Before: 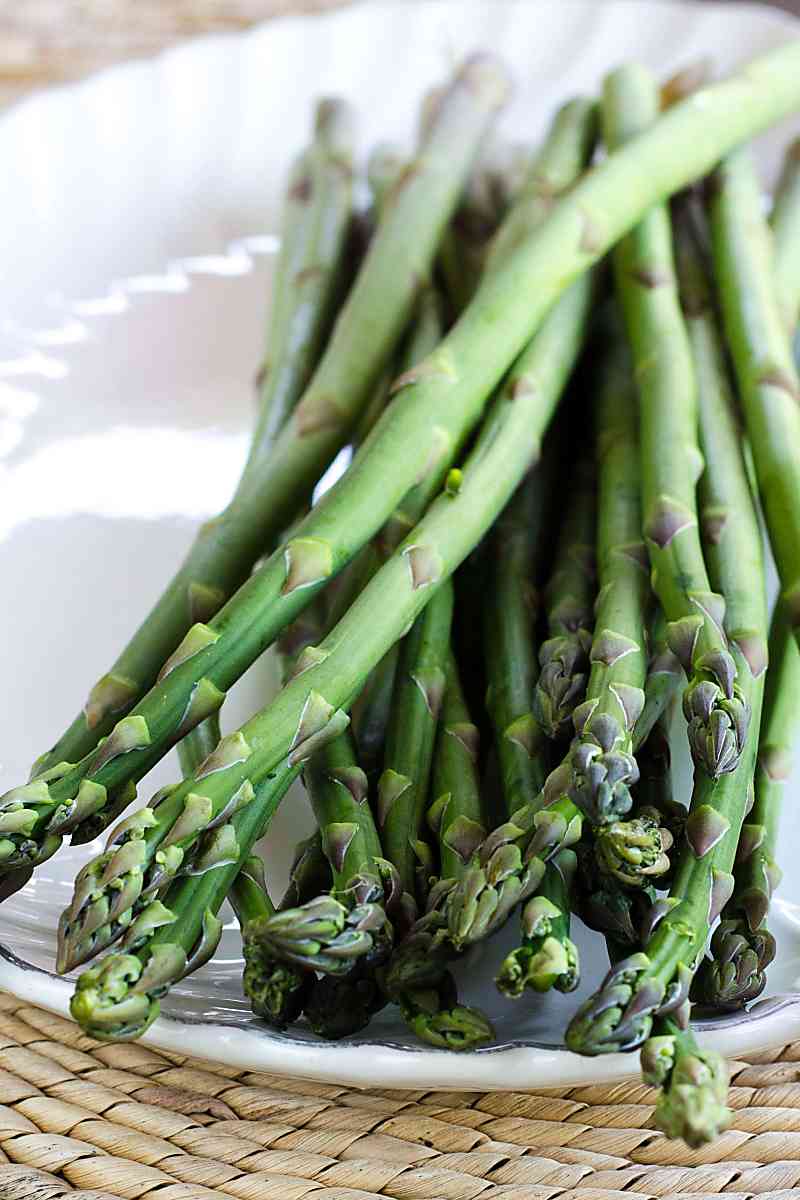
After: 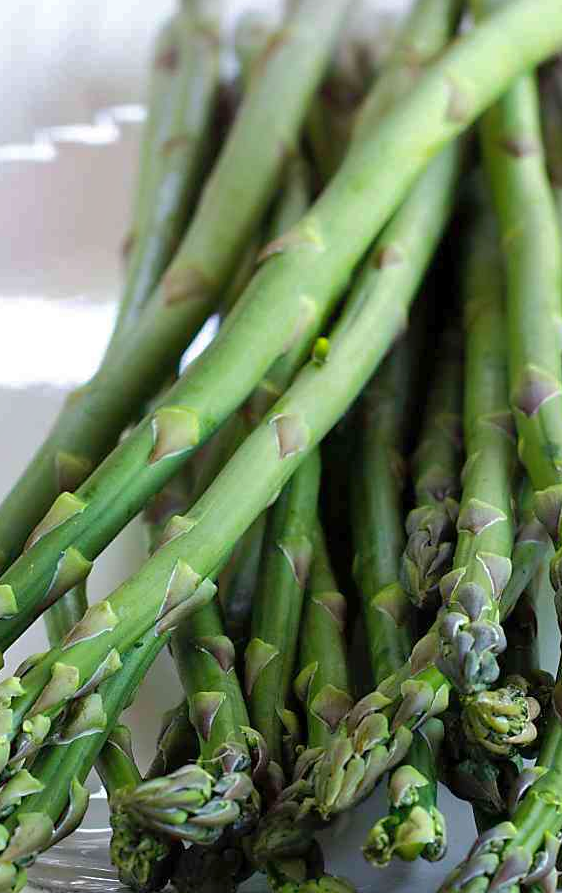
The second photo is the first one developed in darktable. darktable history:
crop and rotate: left 16.788%, top 10.982%, right 12.846%, bottom 14.572%
shadows and highlights: on, module defaults
